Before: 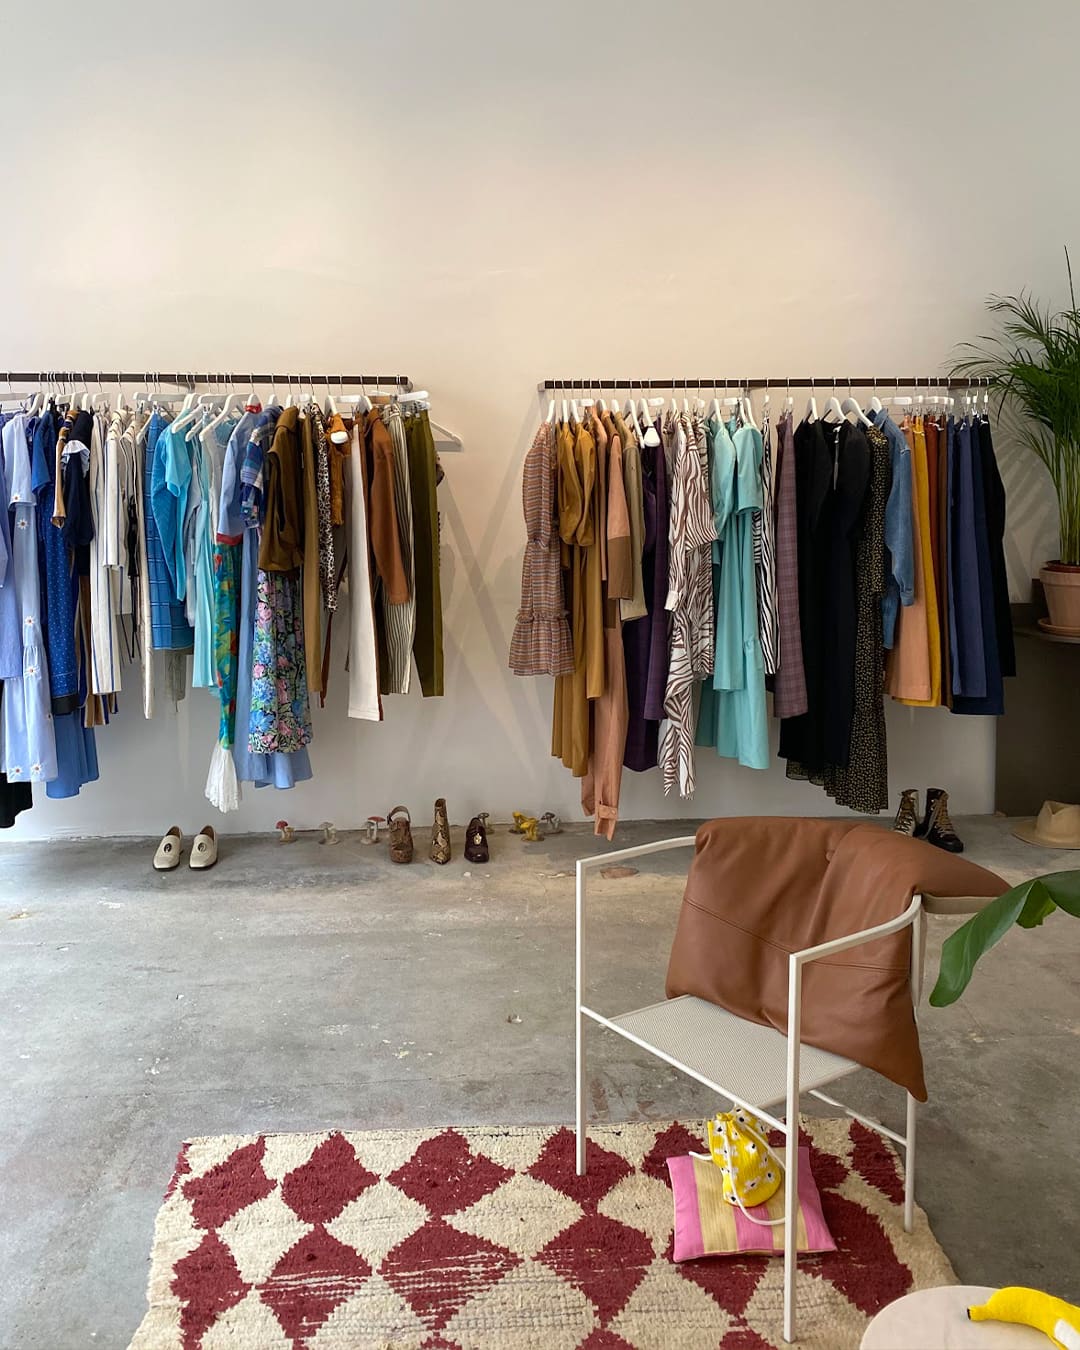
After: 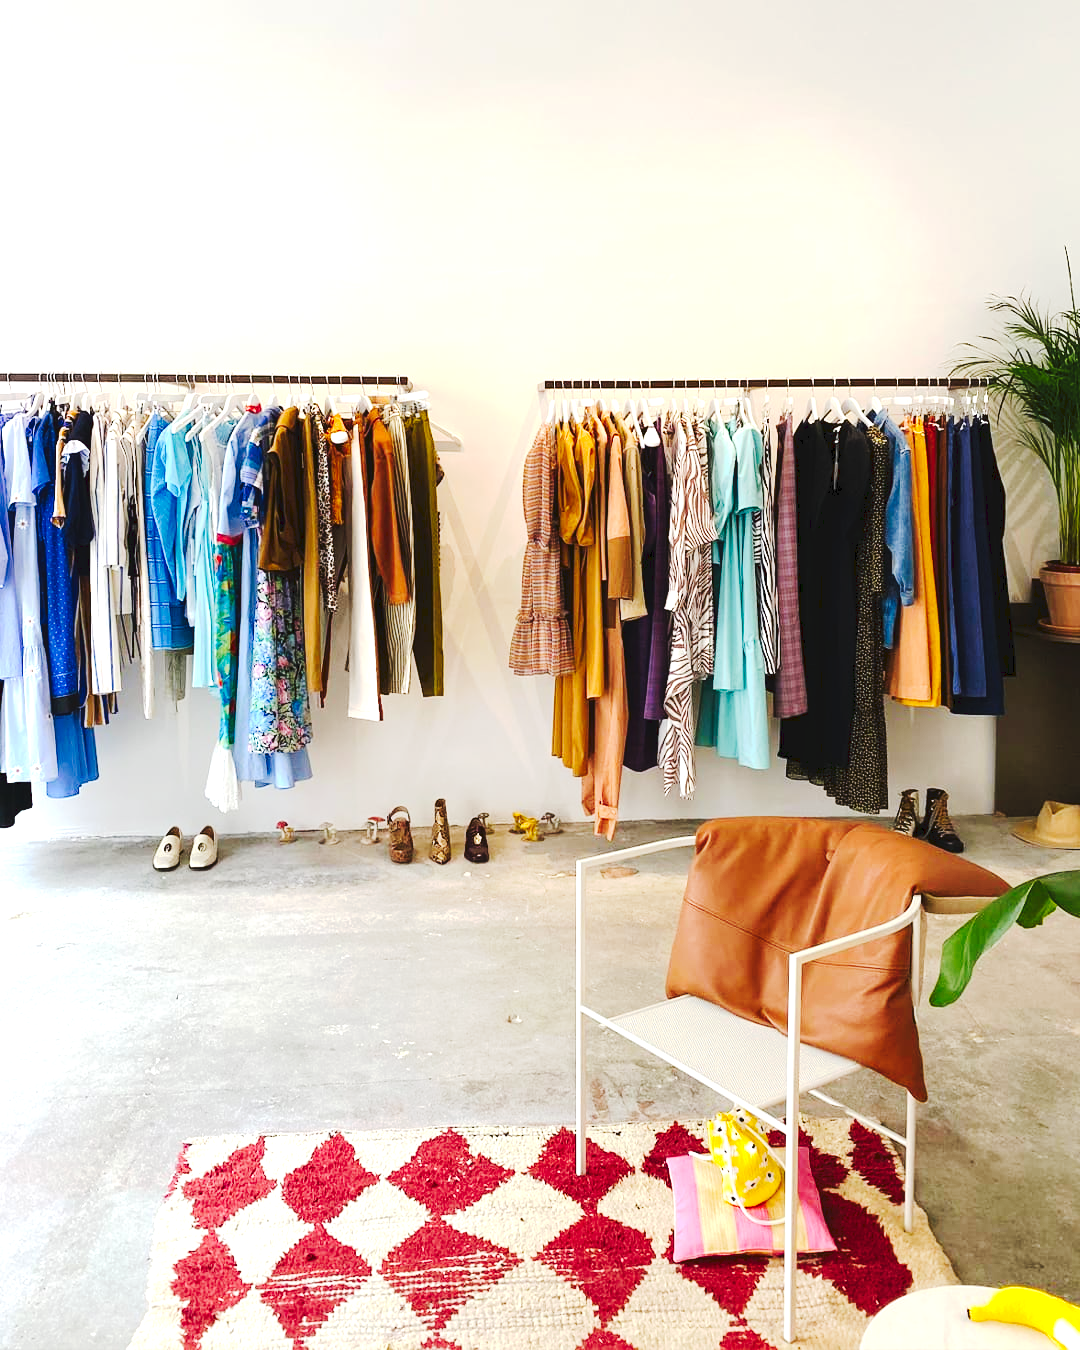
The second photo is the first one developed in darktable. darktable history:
contrast brightness saturation: contrast 0.04, saturation 0.16
tone curve: curves: ch0 [(0, 0) (0.003, 0.061) (0.011, 0.065) (0.025, 0.066) (0.044, 0.077) (0.069, 0.092) (0.1, 0.106) (0.136, 0.125) (0.177, 0.16) (0.224, 0.206) (0.277, 0.272) (0.335, 0.356) (0.399, 0.472) (0.468, 0.59) (0.543, 0.686) (0.623, 0.766) (0.709, 0.832) (0.801, 0.886) (0.898, 0.929) (1, 1)], preserve colors none
exposure: exposure 0.781 EV, compensate highlight preservation false
